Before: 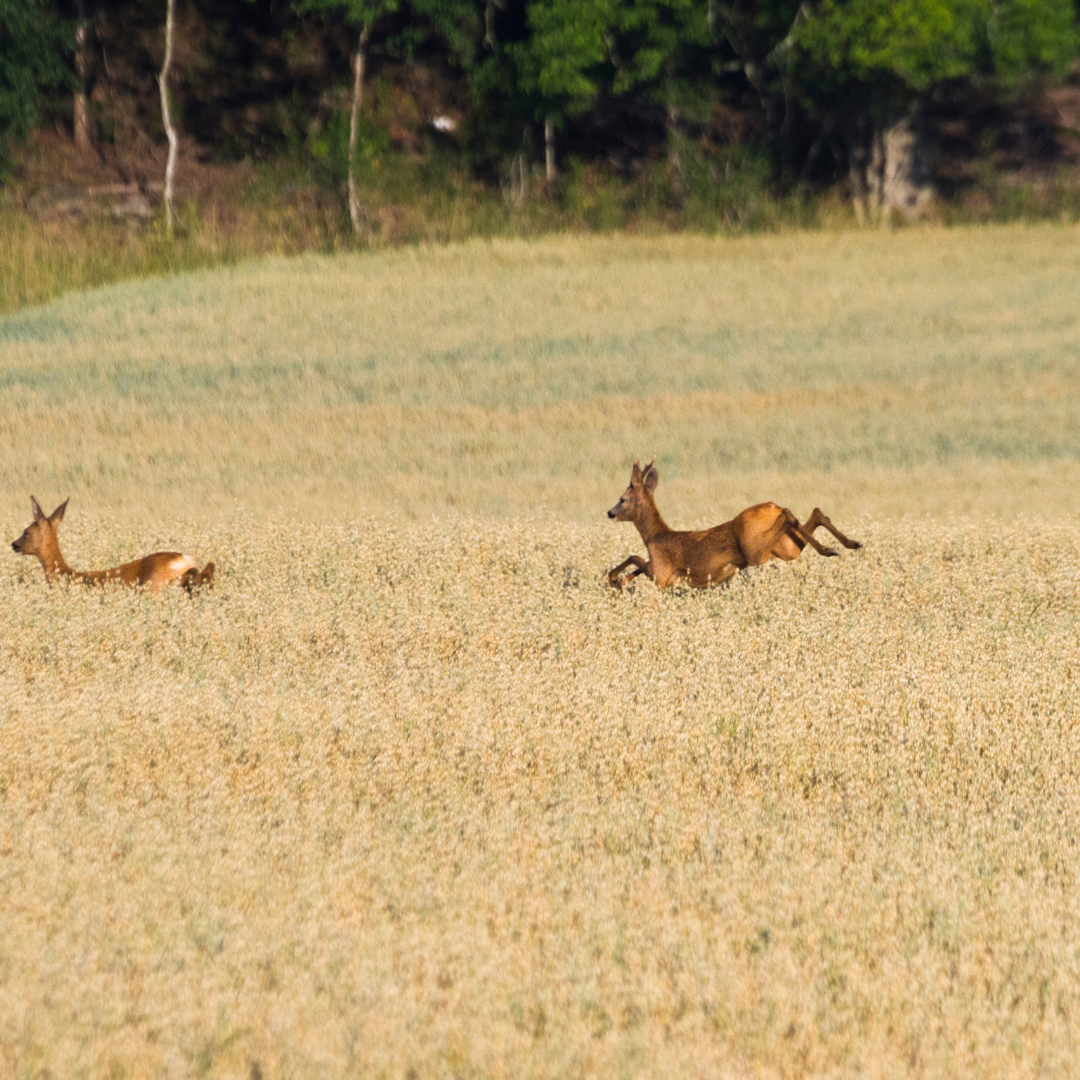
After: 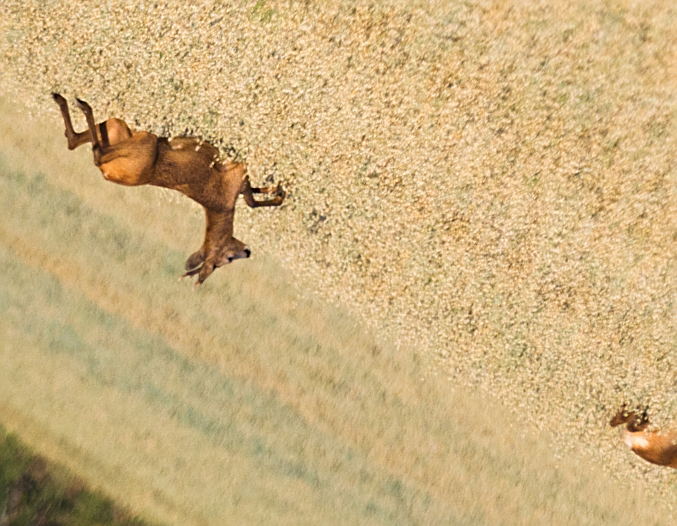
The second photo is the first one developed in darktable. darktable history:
sharpen: on, module defaults
crop and rotate: angle 147.79°, left 9.135%, top 15.63%, right 4.389%, bottom 17.088%
